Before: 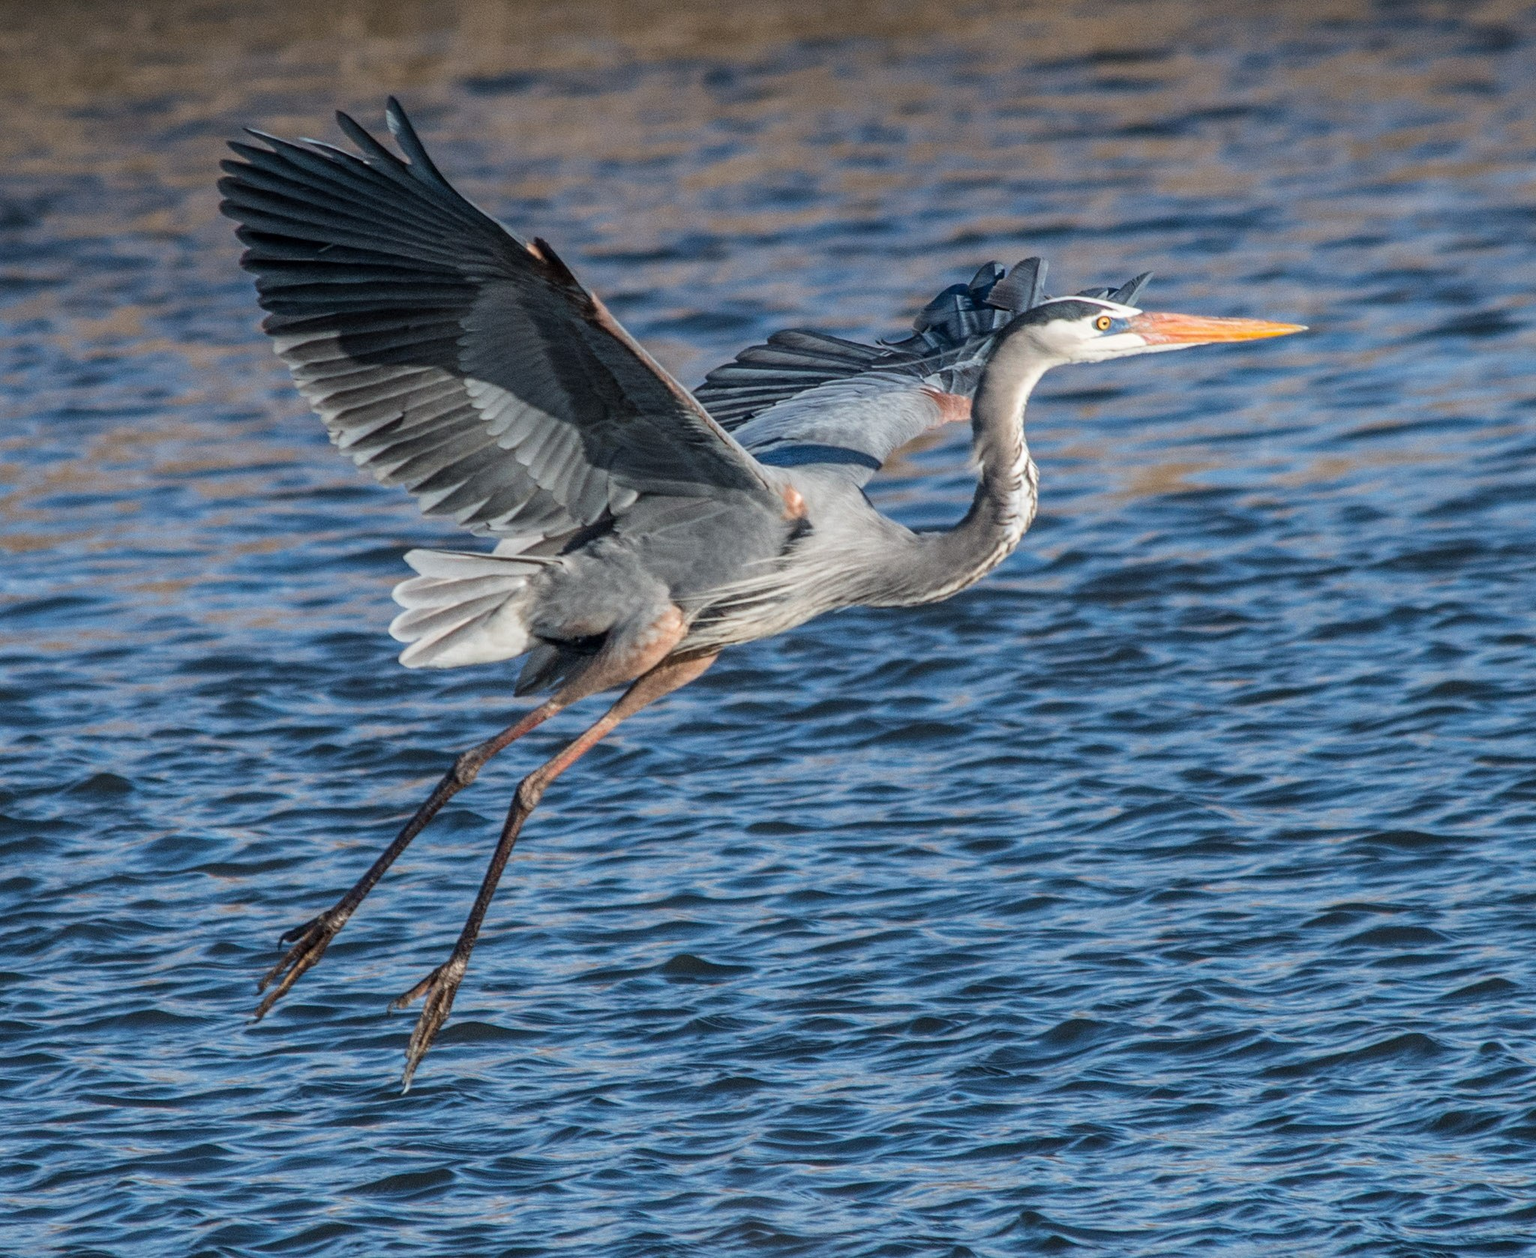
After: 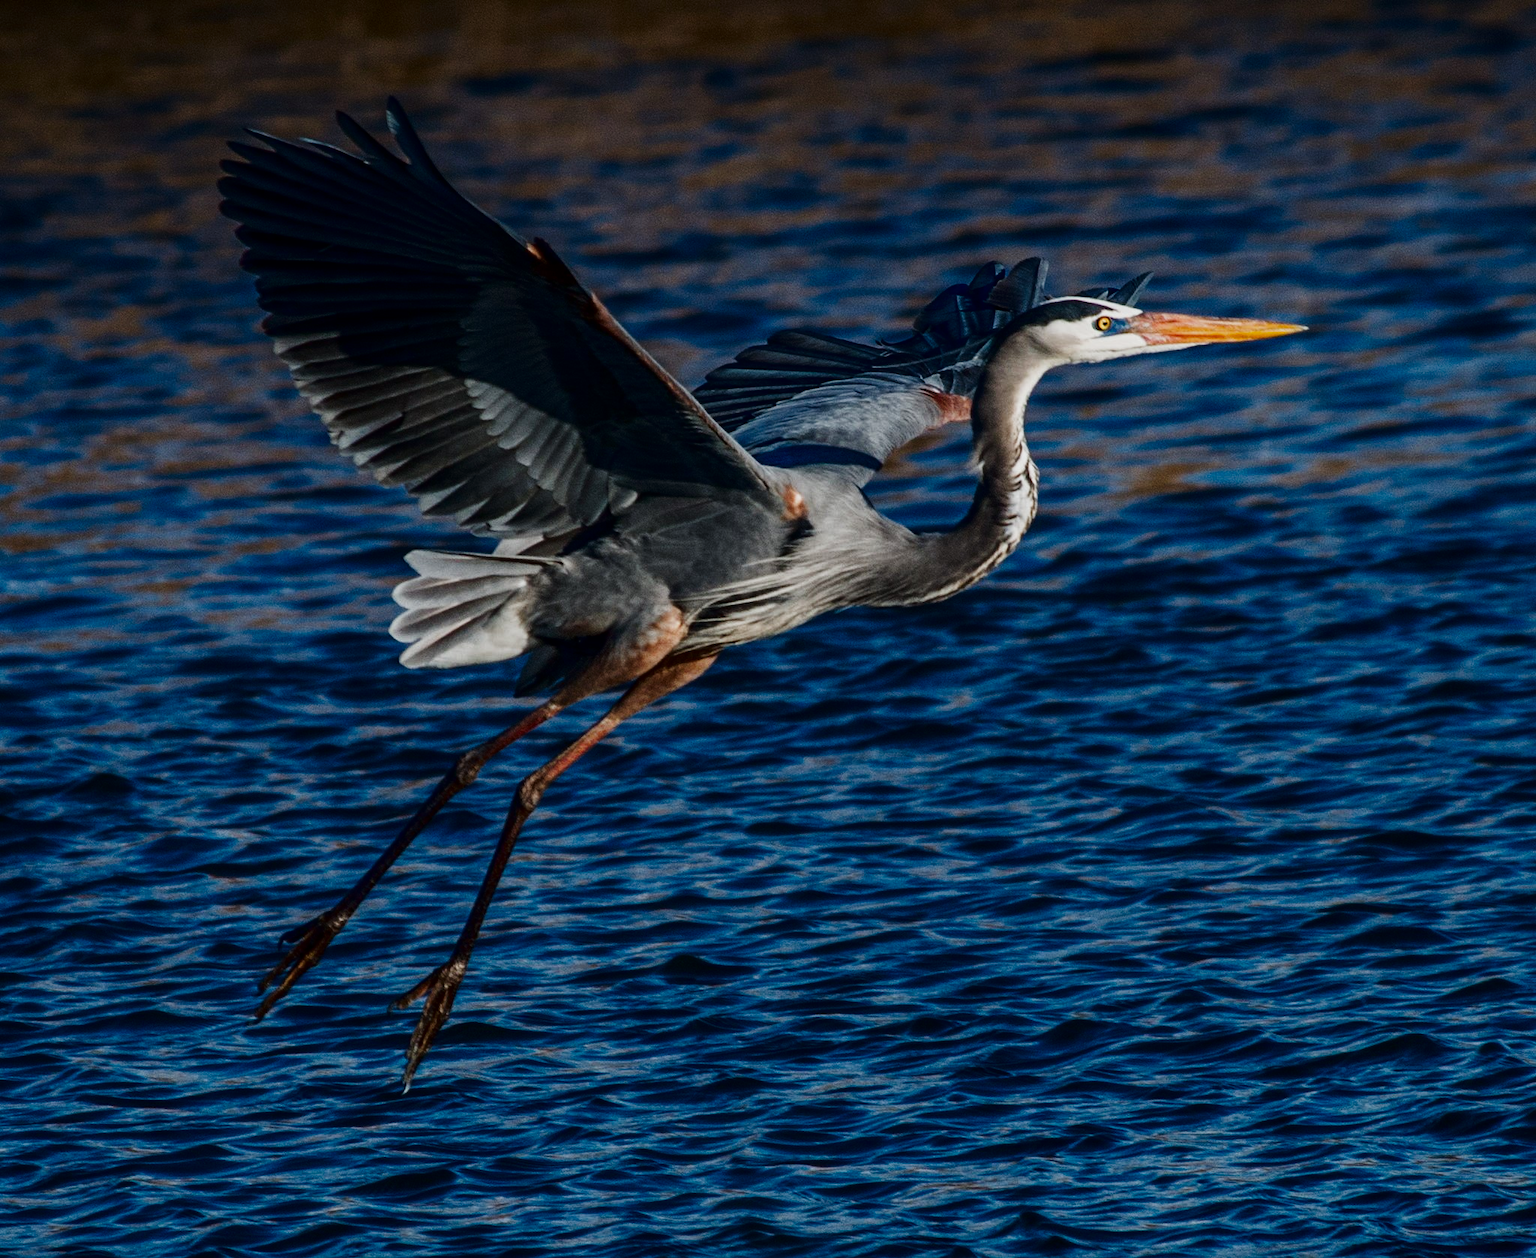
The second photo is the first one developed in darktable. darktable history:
contrast brightness saturation: contrast 0.092, brightness -0.6, saturation 0.168
tone curve: curves: ch0 [(0, 0) (0.091, 0.066) (0.184, 0.16) (0.491, 0.519) (0.748, 0.765) (1, 0.919)]; ch1 [(0, 0) (0.179, 0.173) (0.322, 0.32) (0.424, 0.424) (0.502, 0.5) (0.56, 0.575) (0.631, 0.675) (0.777, 0.806) (1, 1)]; ch2 [(0, 0) (0.434, 0.447) (0.497, 0.498) (0.539, 0.566) (0.676, 0.691) (1, 1)], preserve colors none
